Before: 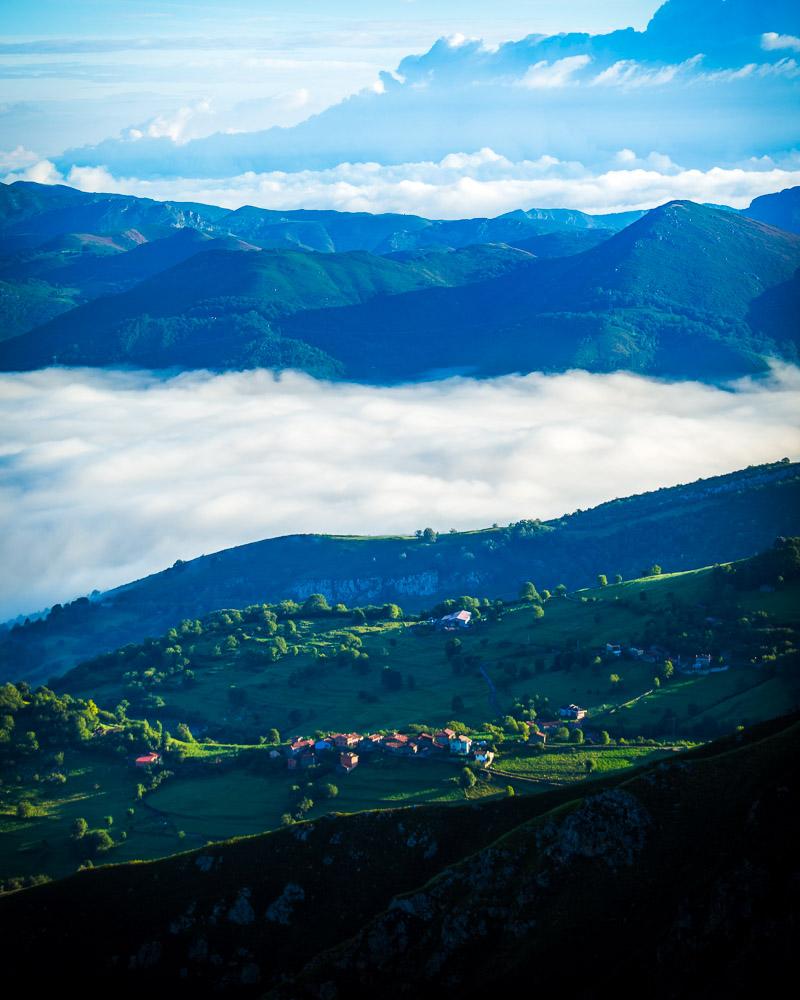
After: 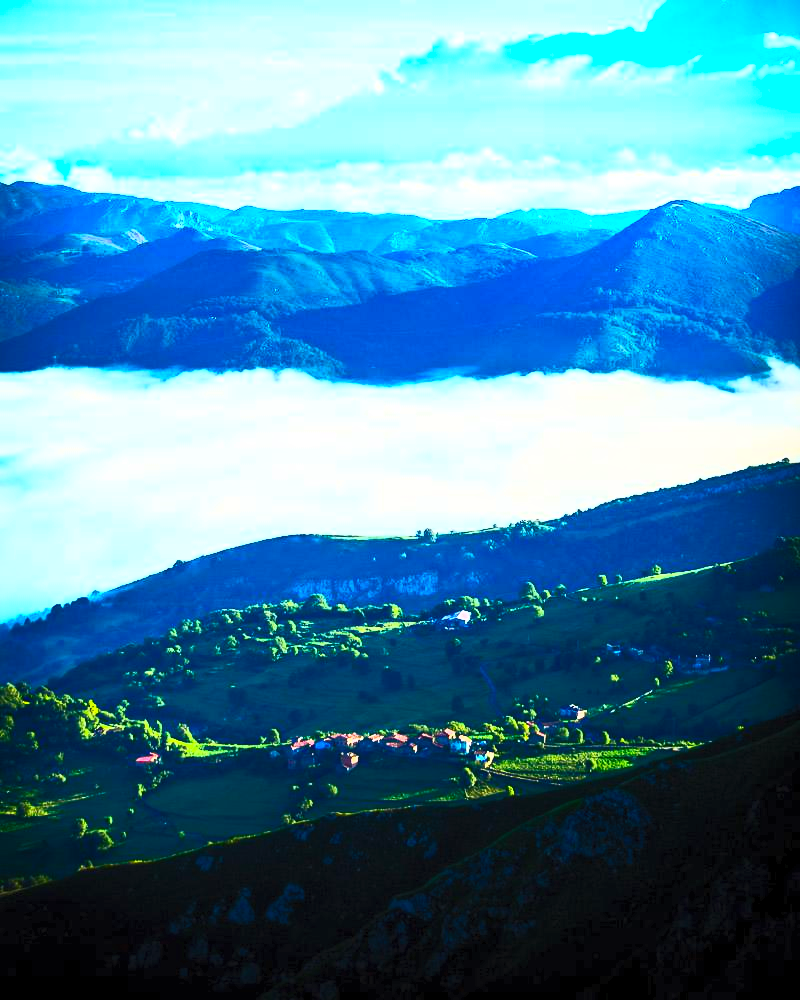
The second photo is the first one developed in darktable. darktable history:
contrast brightness saturation: contrast 0.838, brightness 0.601, saturation 0.603
